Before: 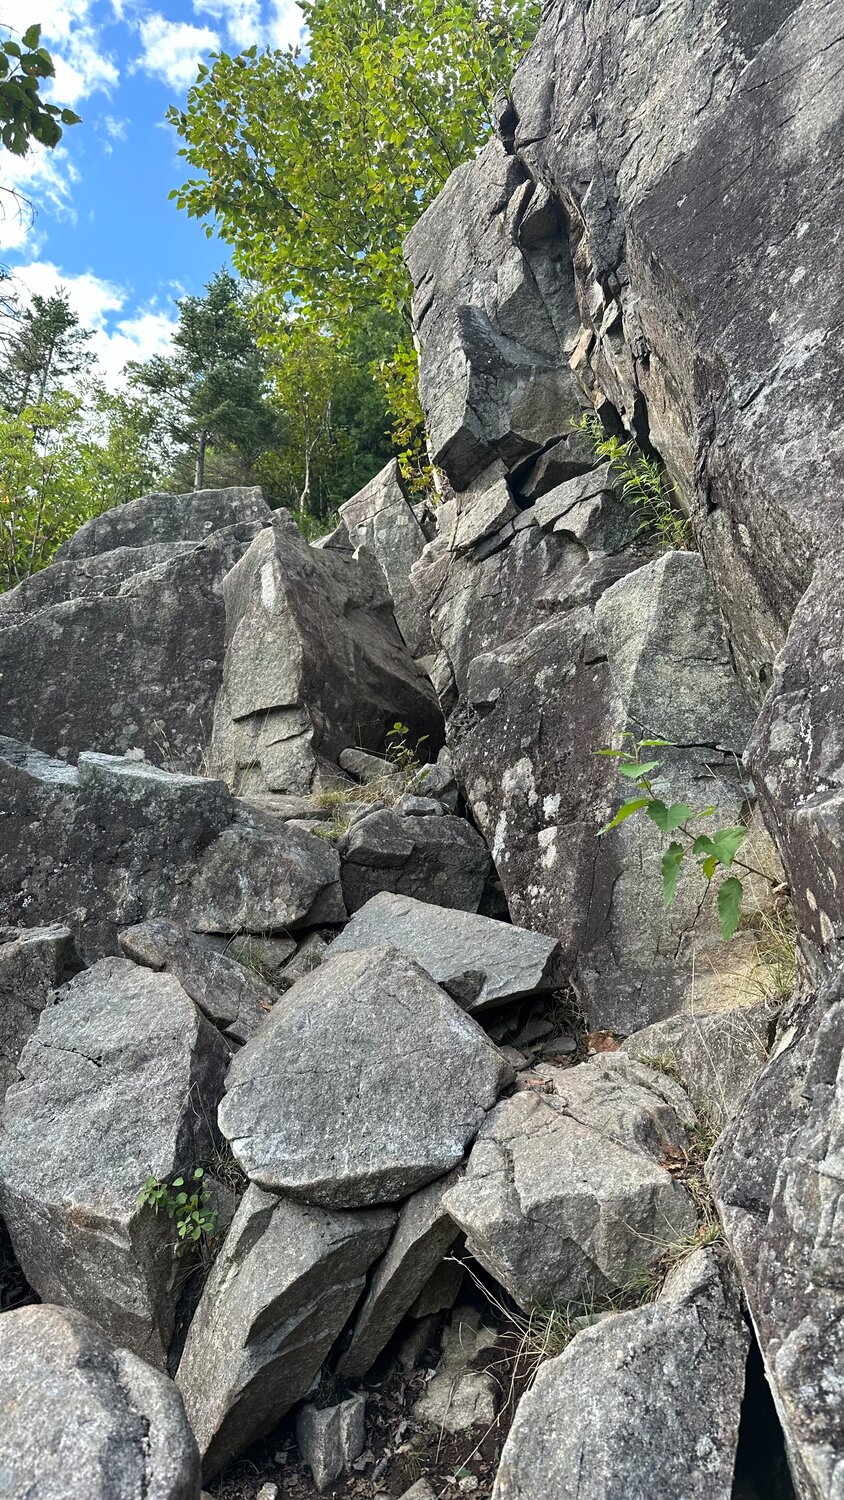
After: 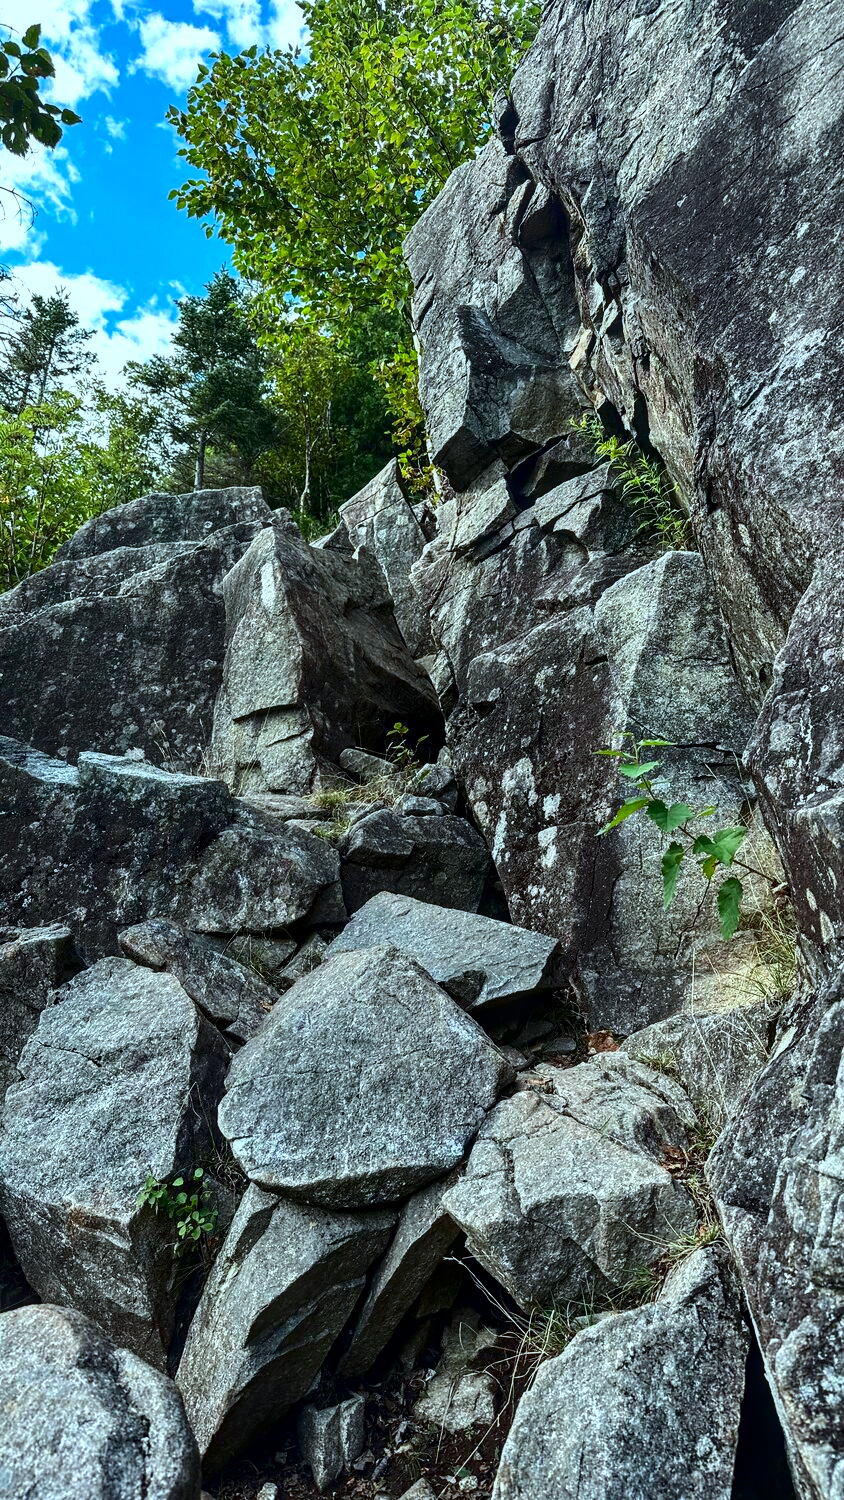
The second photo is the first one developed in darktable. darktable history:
color correction: highlights a* -10.04, highlights b* -10.37
local contrast: on, module defaults
contrast brightness saturation: contrast 0.22, brightness -0.19, saturation 0.24
